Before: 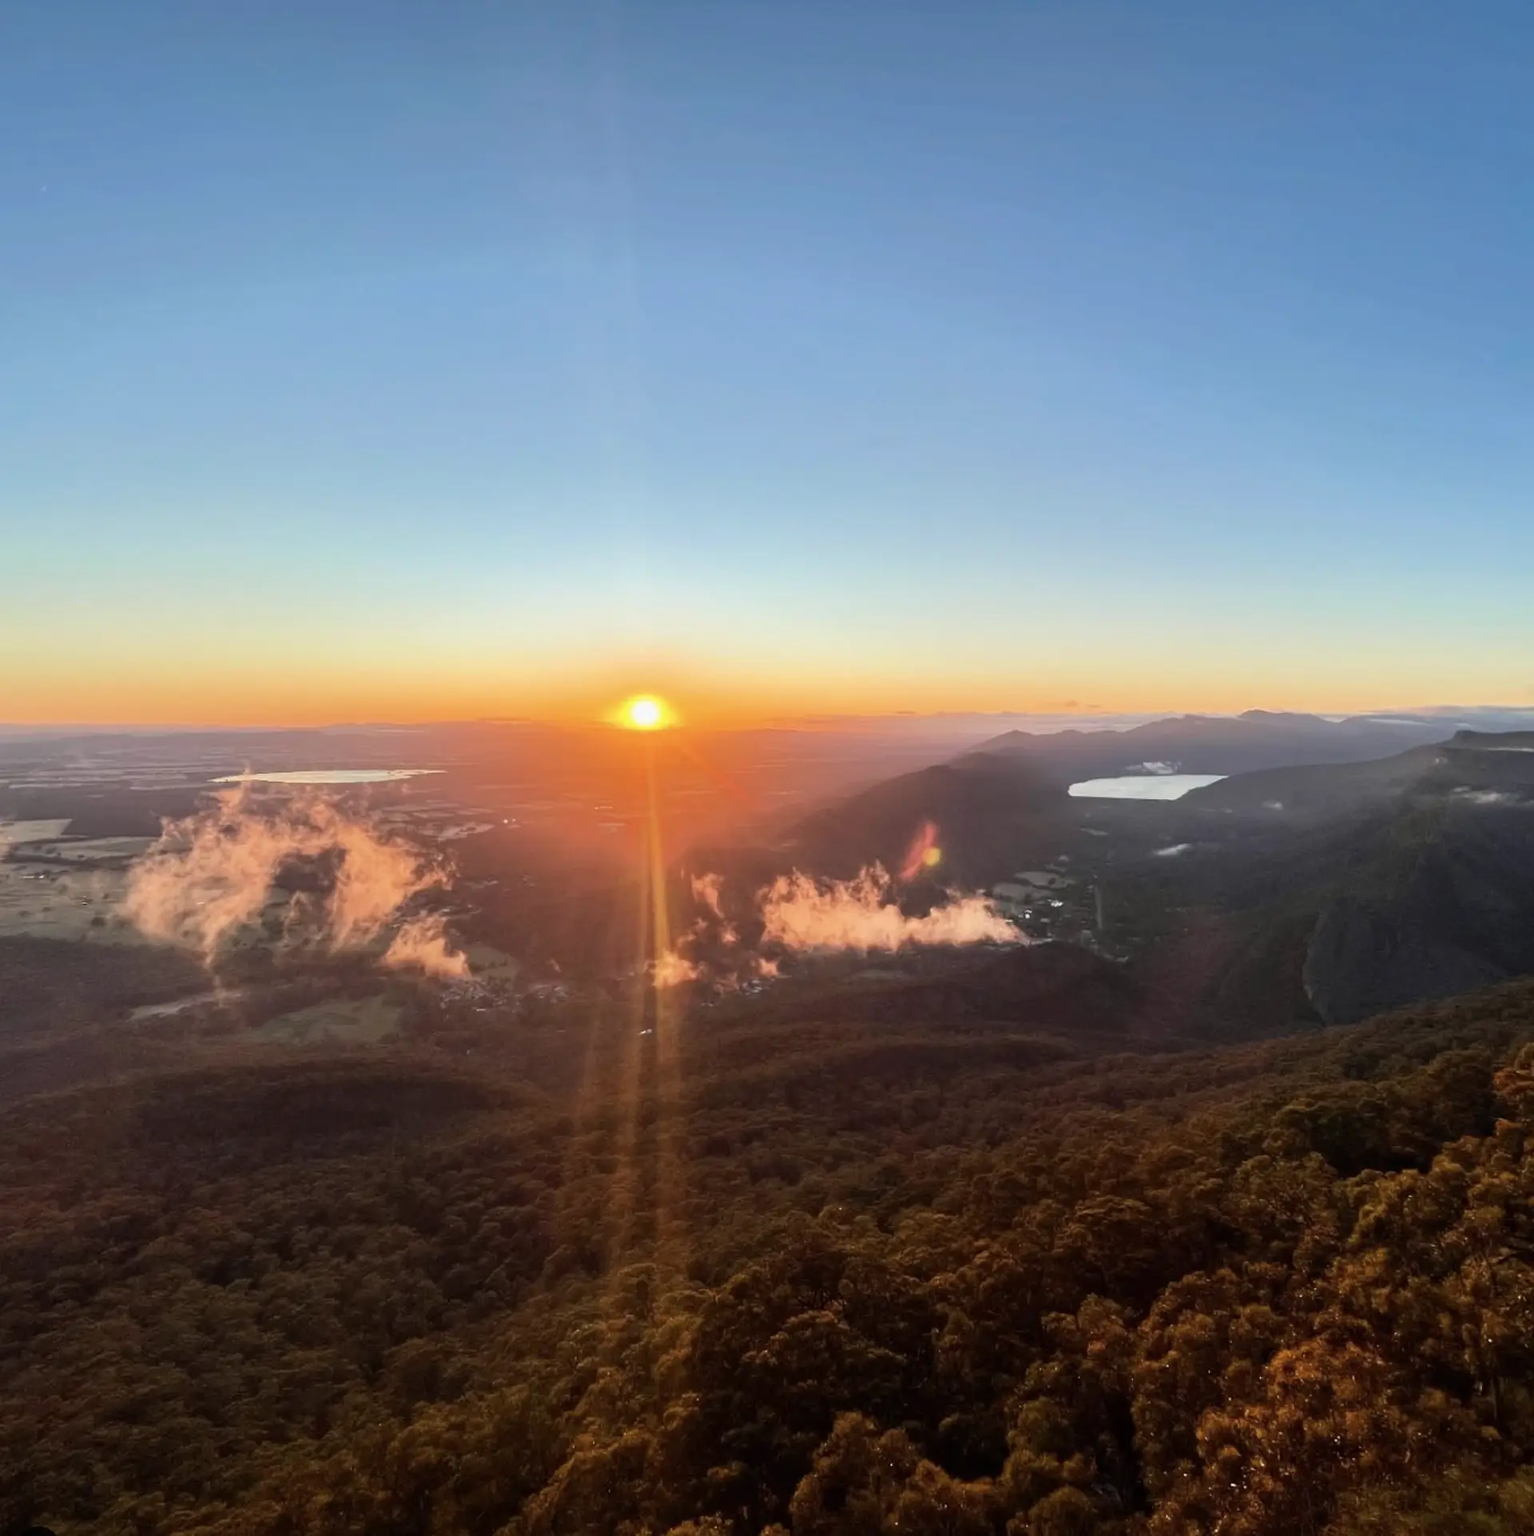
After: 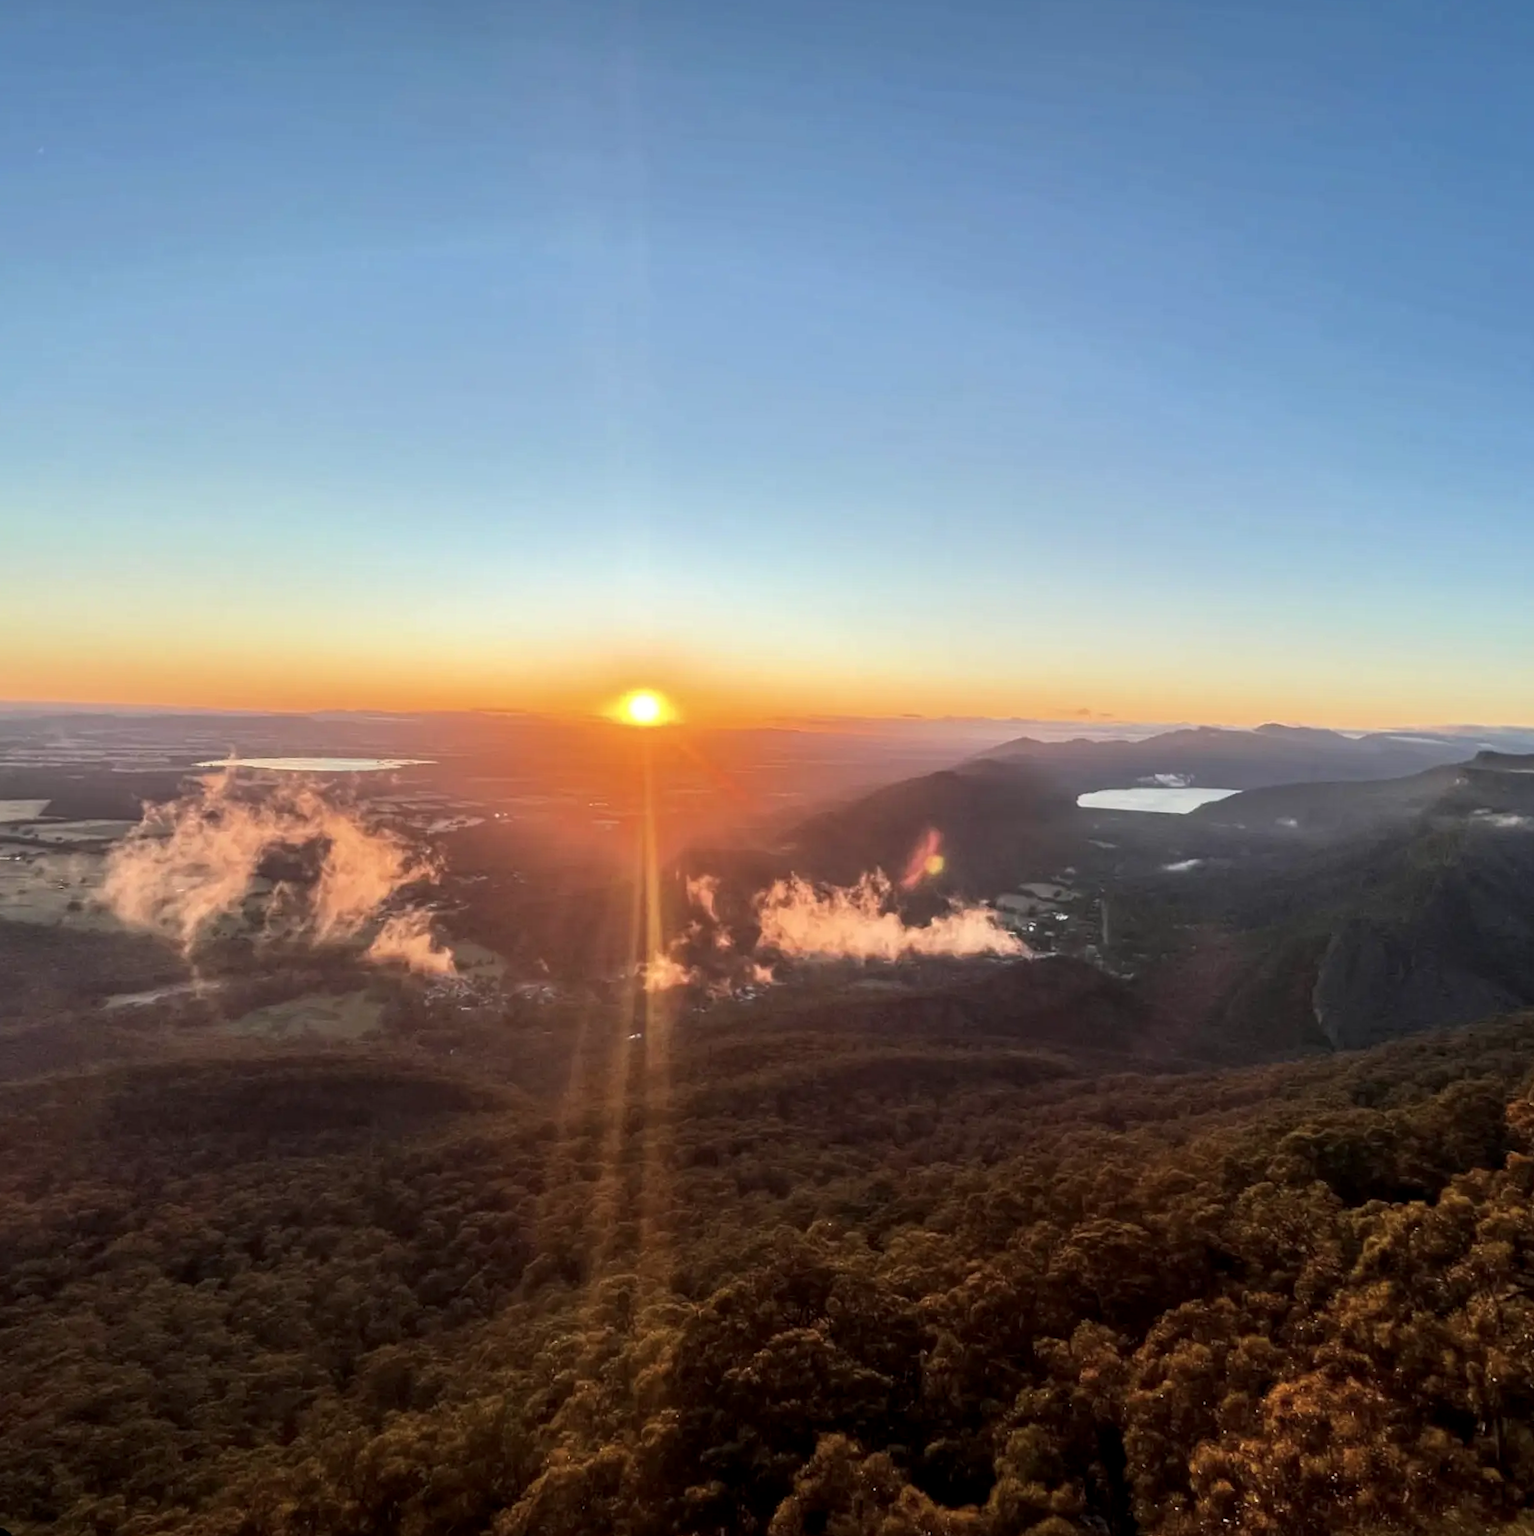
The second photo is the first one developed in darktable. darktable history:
local contrast: on, module defaults
crop and rotate: angle -1.69°
